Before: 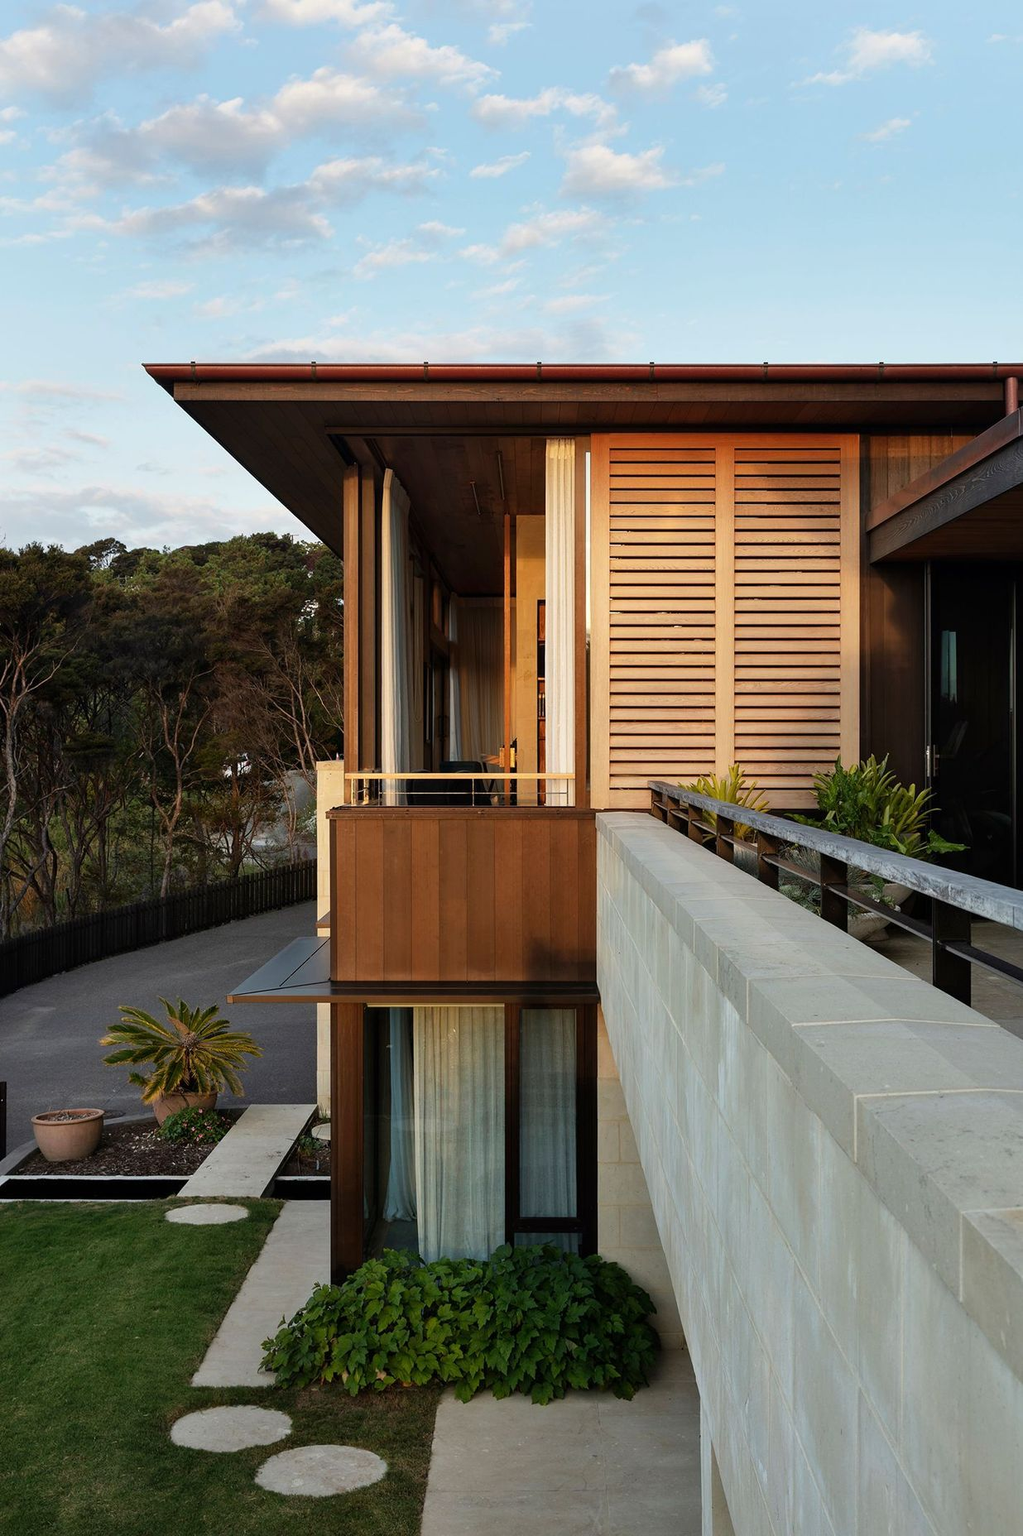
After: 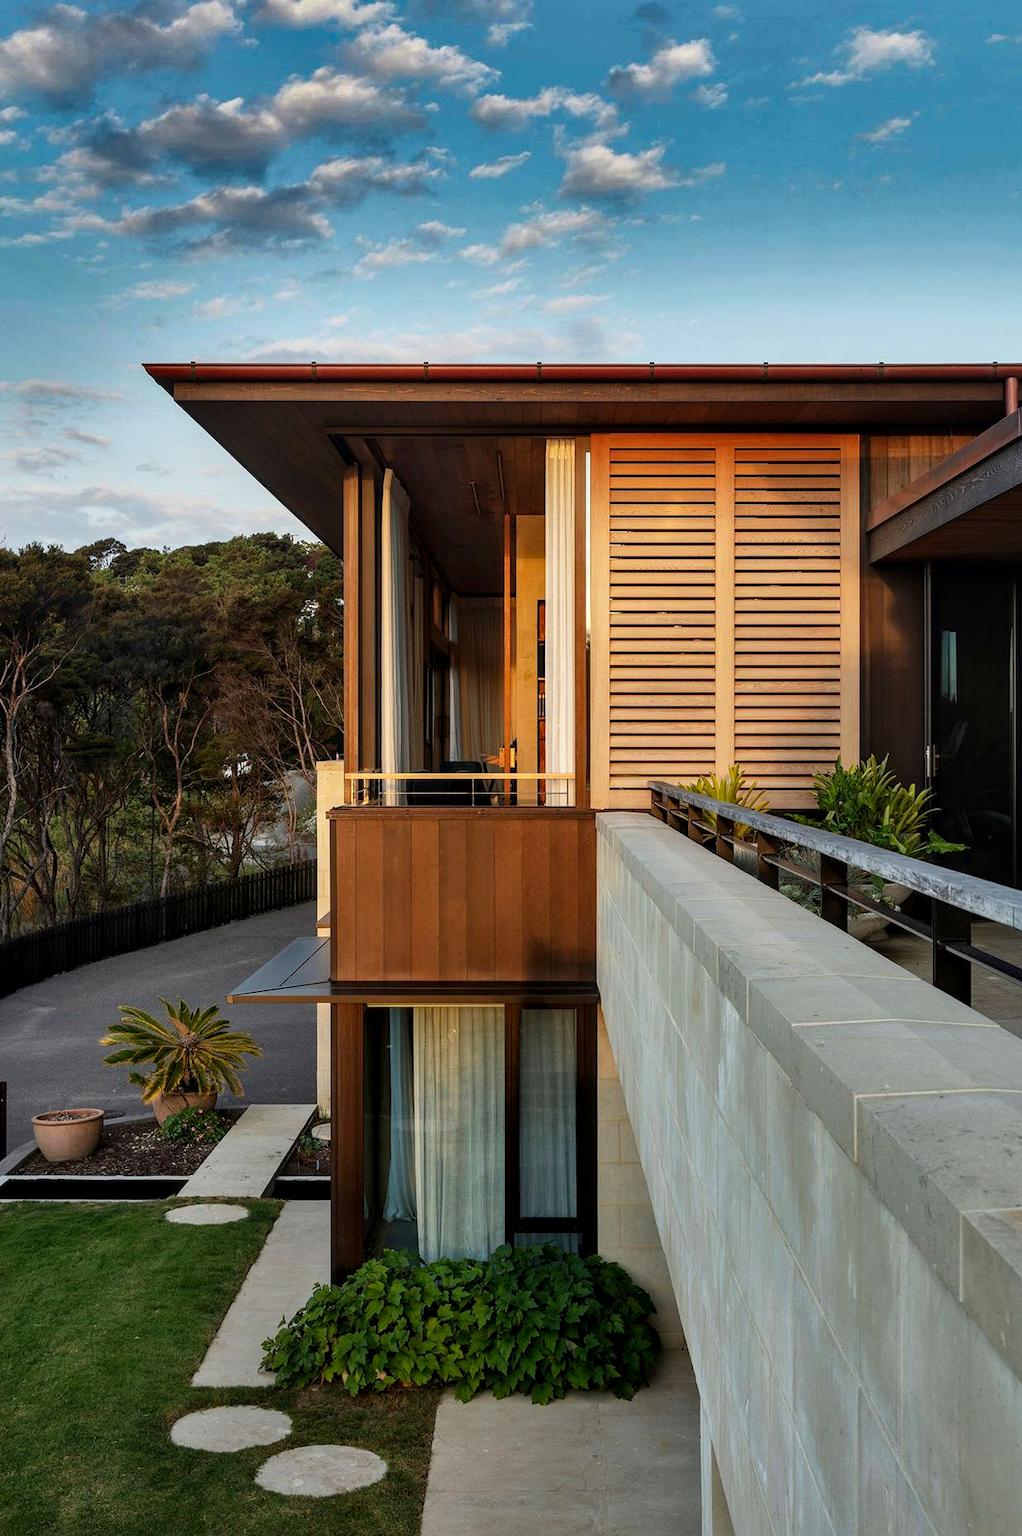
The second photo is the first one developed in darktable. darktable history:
base curve: curves: ch0 [(0, 0) (0.989, 0.992)], preserve colors none
shadows and highlights: shadows 20.75, highlights -80.92, highlights color adjustment 73.23%, soften with gaussian
contrast brightness saturation: contrast 0.036, saturation 0.156
local contrast: on, module defaults
